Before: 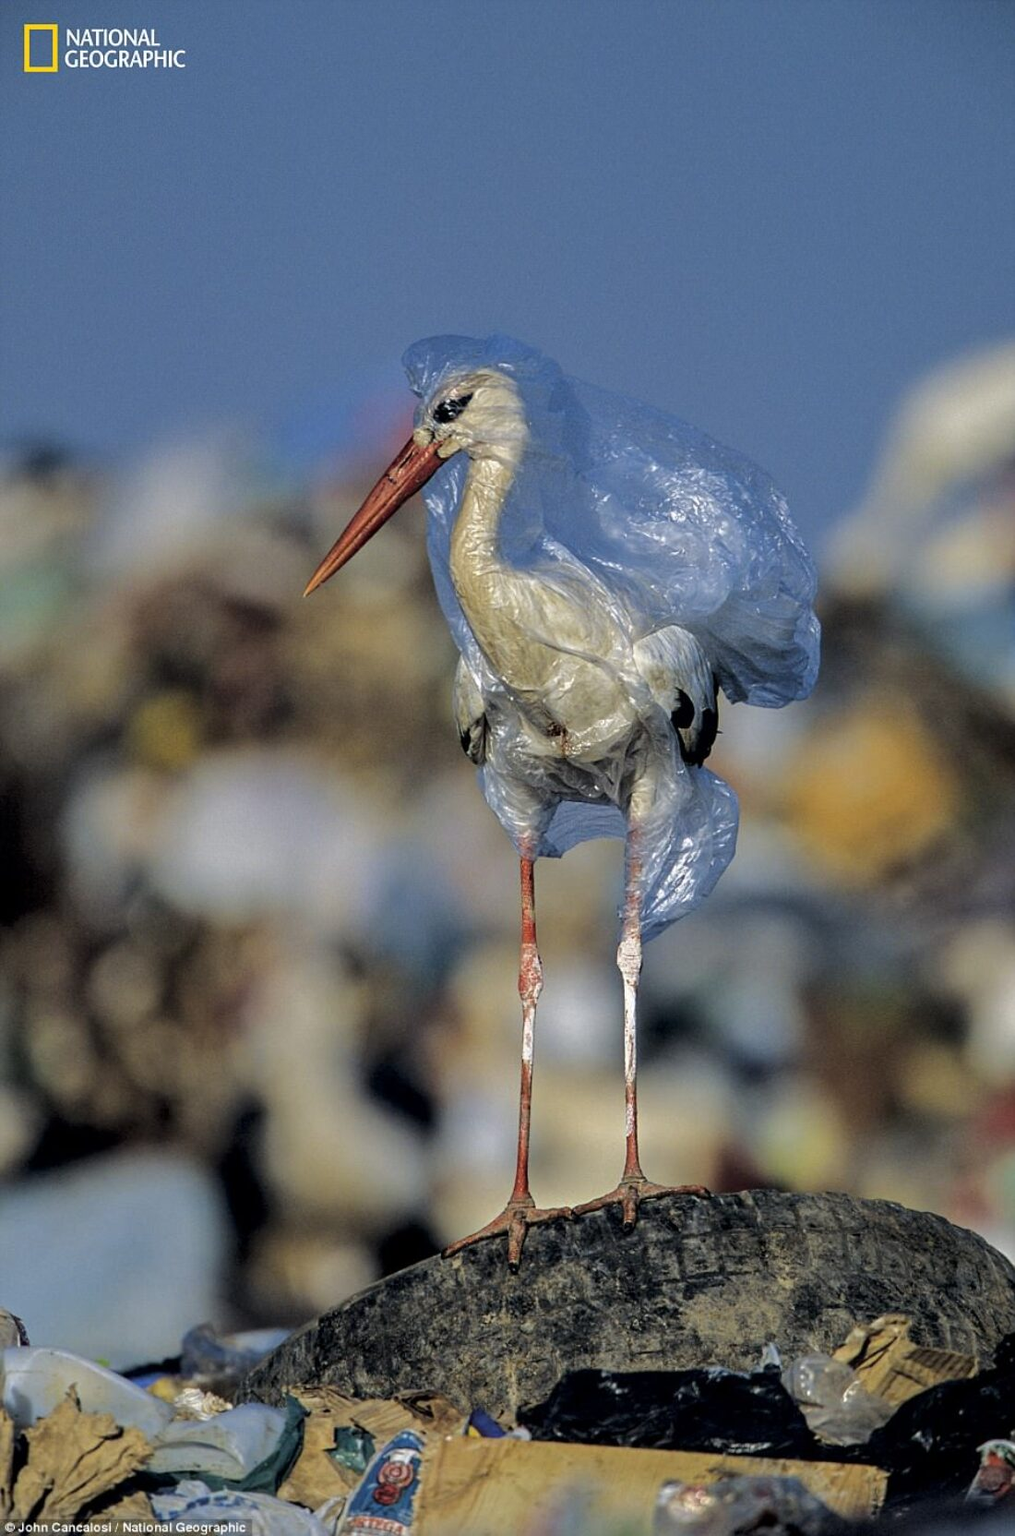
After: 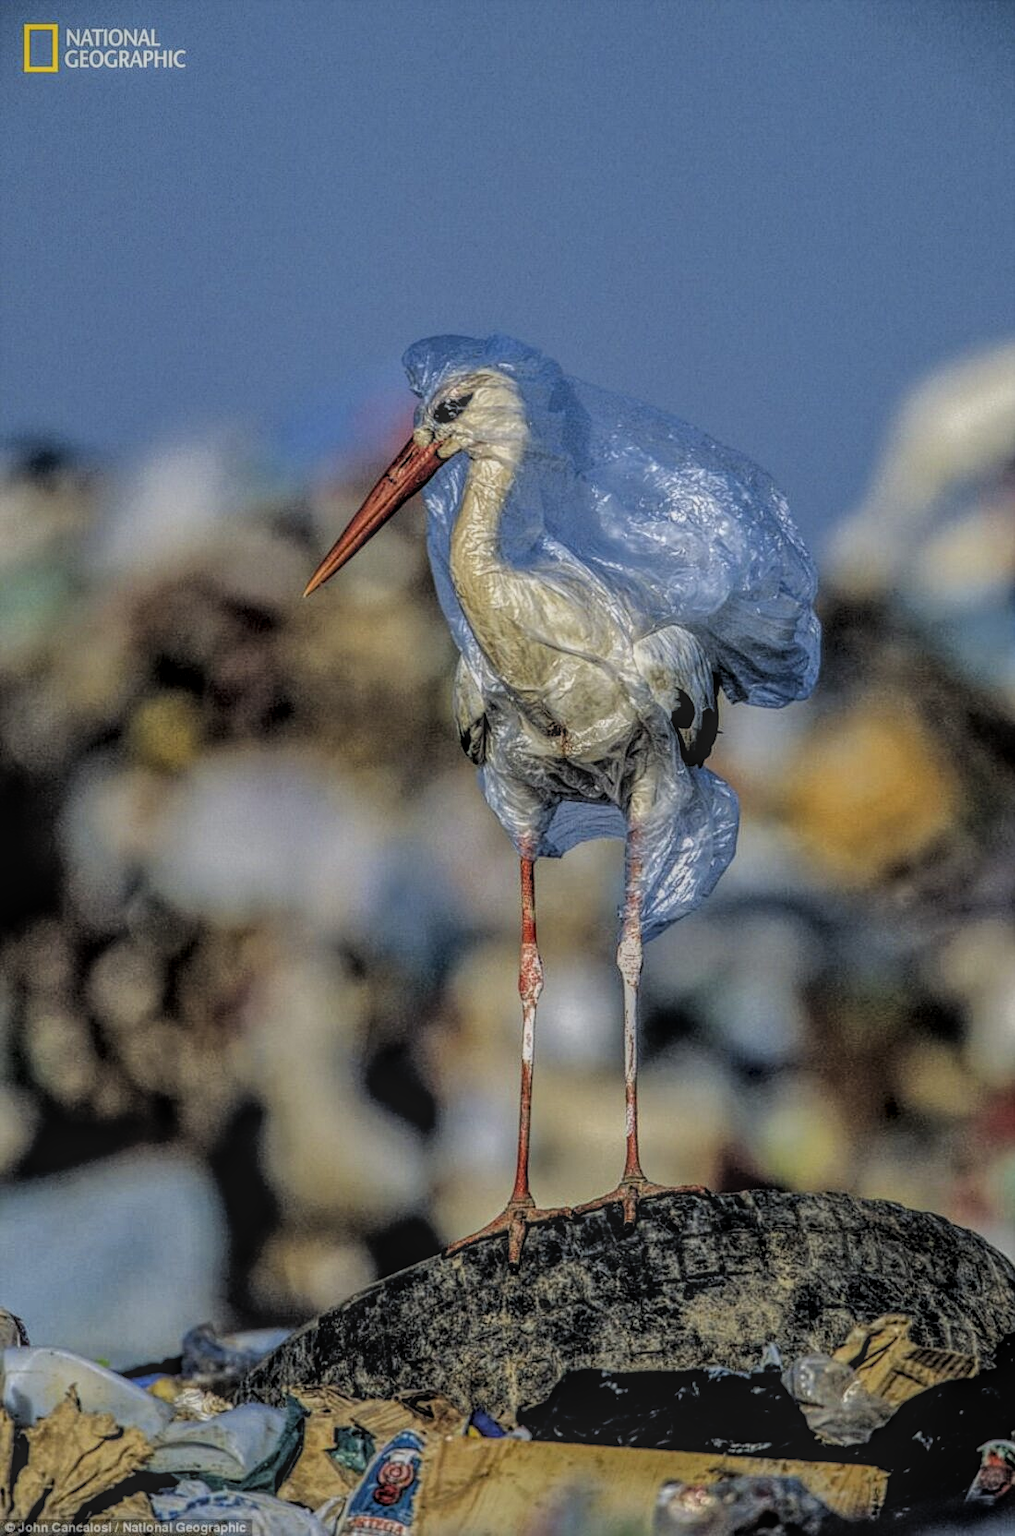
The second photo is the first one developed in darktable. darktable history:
shadows and highlights: shadows 32.83, highlights -47.7, soften with gaussian
local contrast: highlights 20%, shadows 30%, detail 200%, midtone range 0.2
filmic rgb: black relative exposure -7.75 EV, white relative exposure 4.4 EV, threshold 3 EV, hardness 3.76, latitude 50%, contrast 1.1, color science v5 (2021), contrast in shadows safe, contrast in highlights safe, enable highlight reconstruction true
